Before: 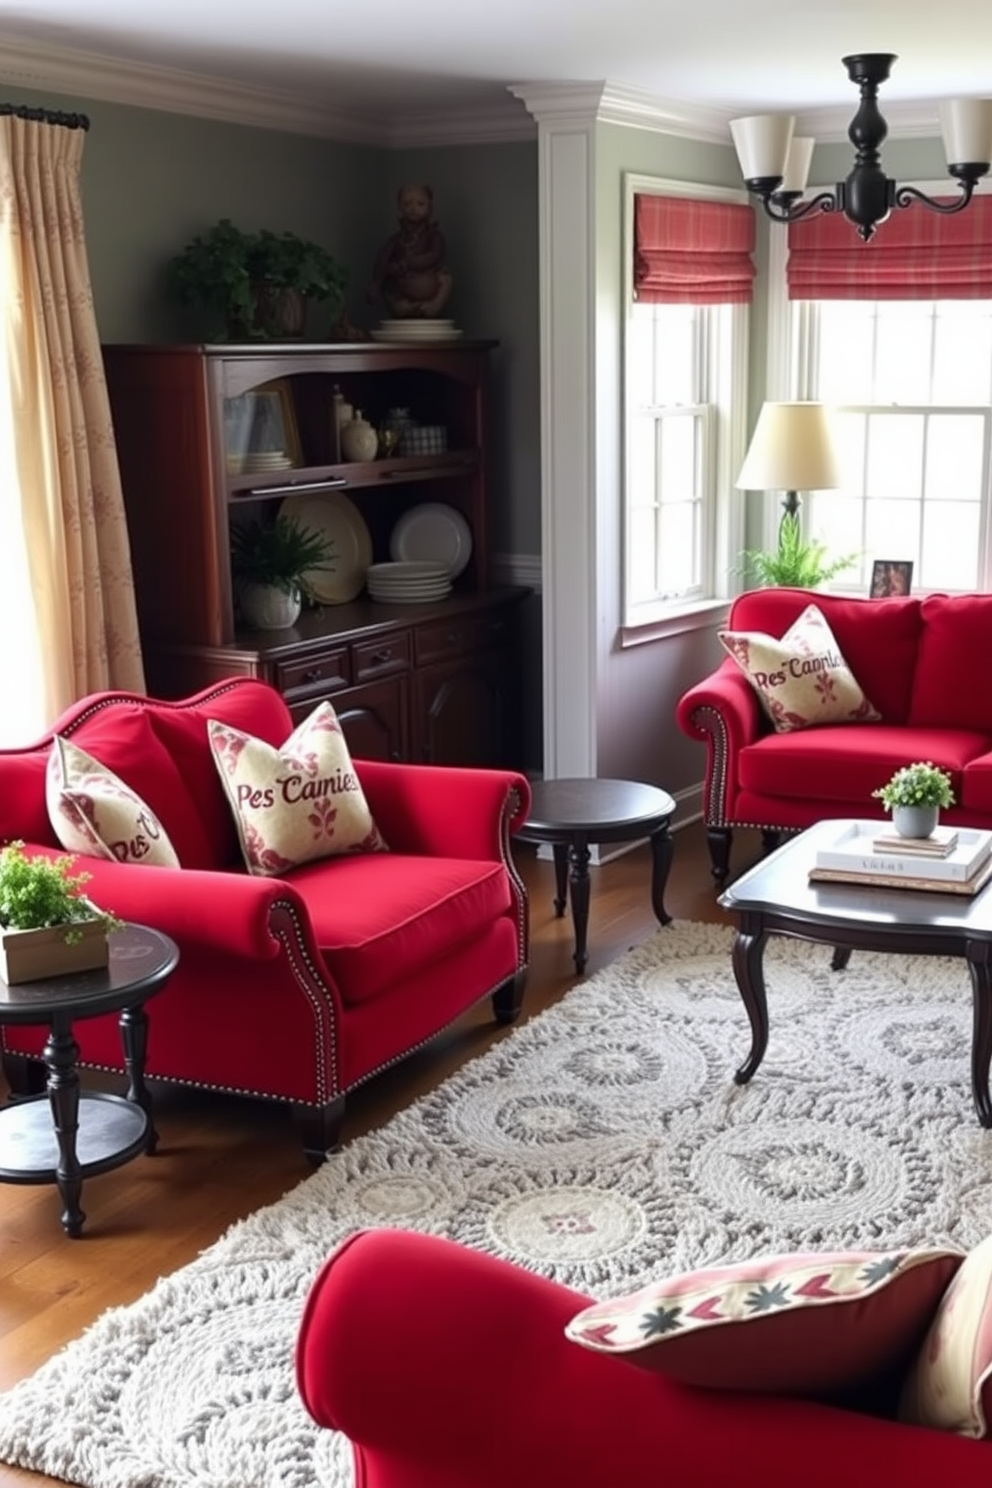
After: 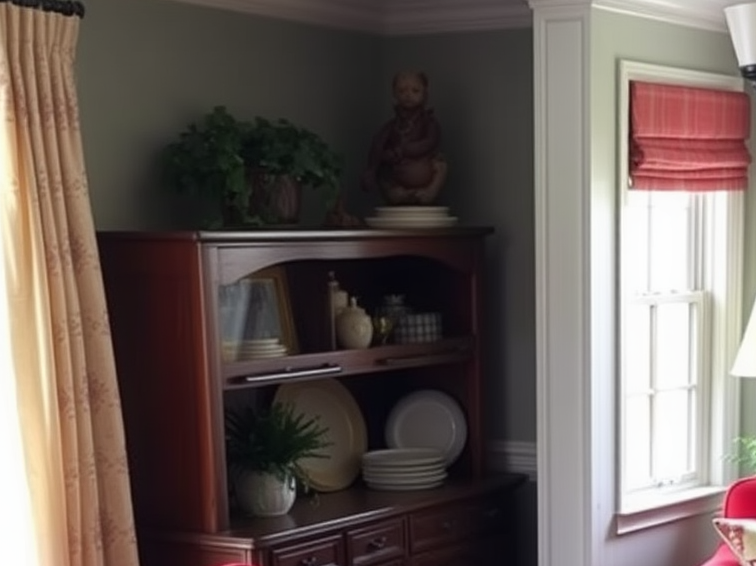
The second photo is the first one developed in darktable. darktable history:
crop: left 0.579%, top 7.627%, right 23.167%, bottom 54.275%
contrast equalizer: y [[0.5, 0.5, 0.472, 0.5, 0.5, 0.5], [0.5 ×6], [0.5 ×6], [0 ×6], [0 ×6]]
